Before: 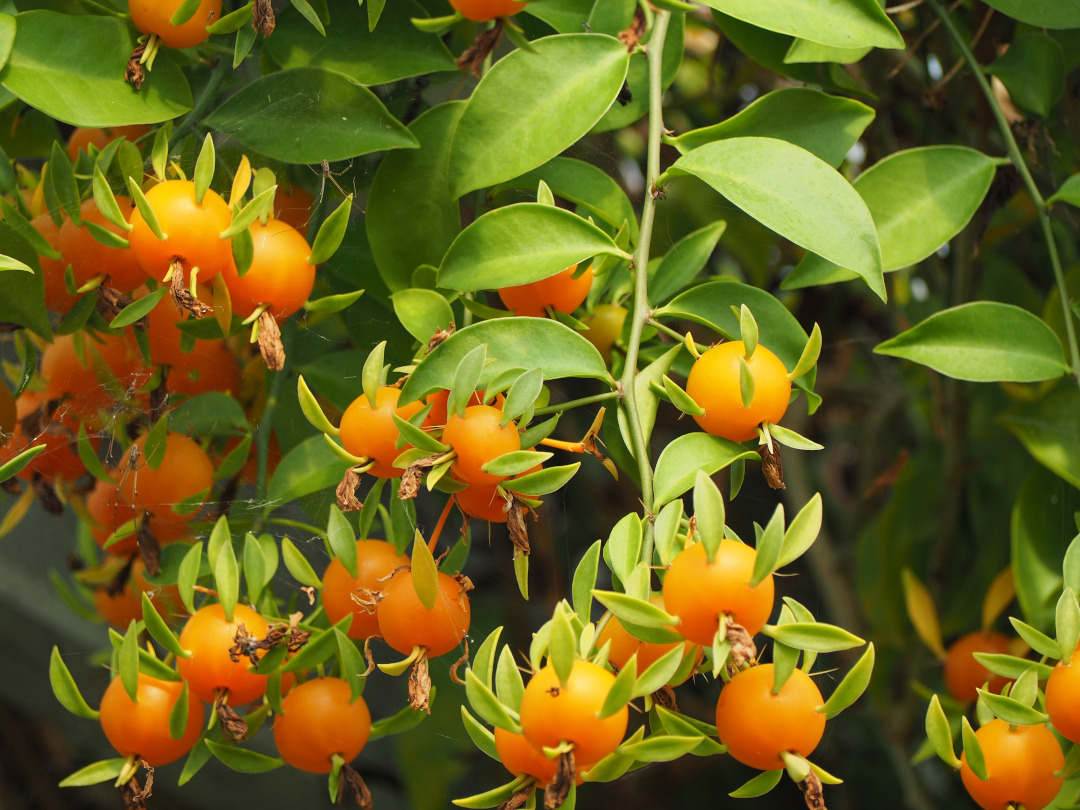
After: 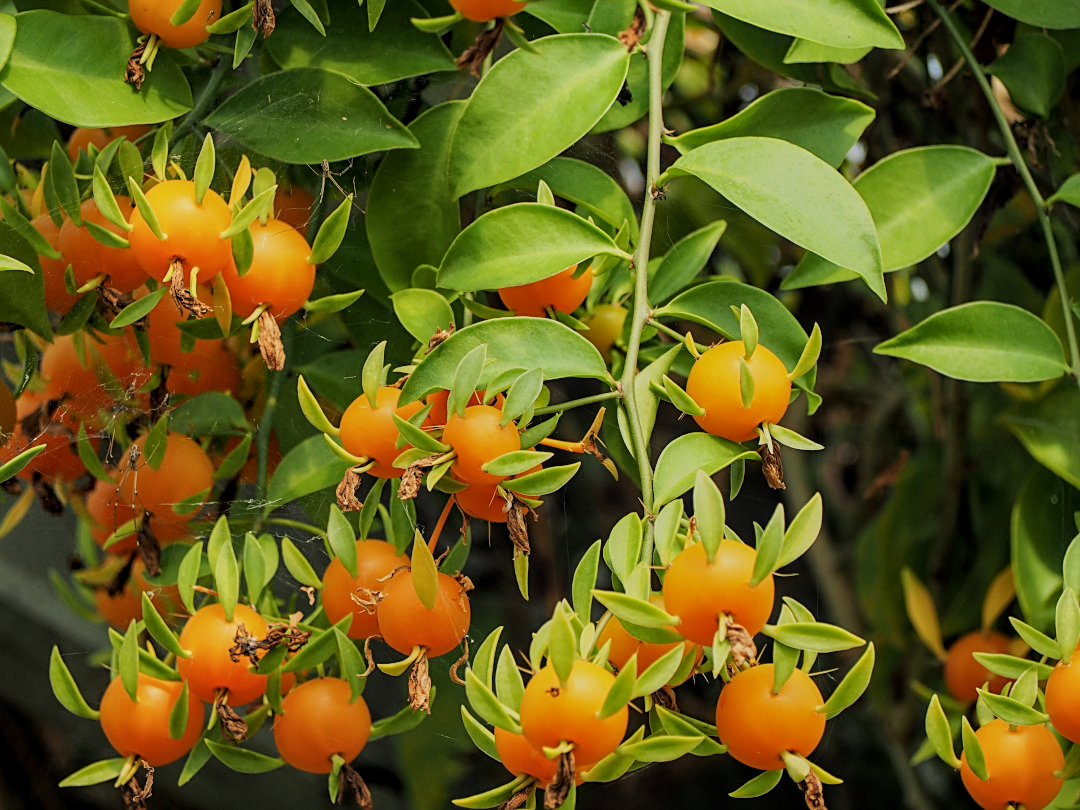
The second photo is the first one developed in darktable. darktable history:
local contrast: on, module defaults
filmic rgb: black relative exposure -7.65 EV, white relative exposure 4.56 EV, hardness 3.61, color science v6 (2022)
sharpen: on, module defaults
